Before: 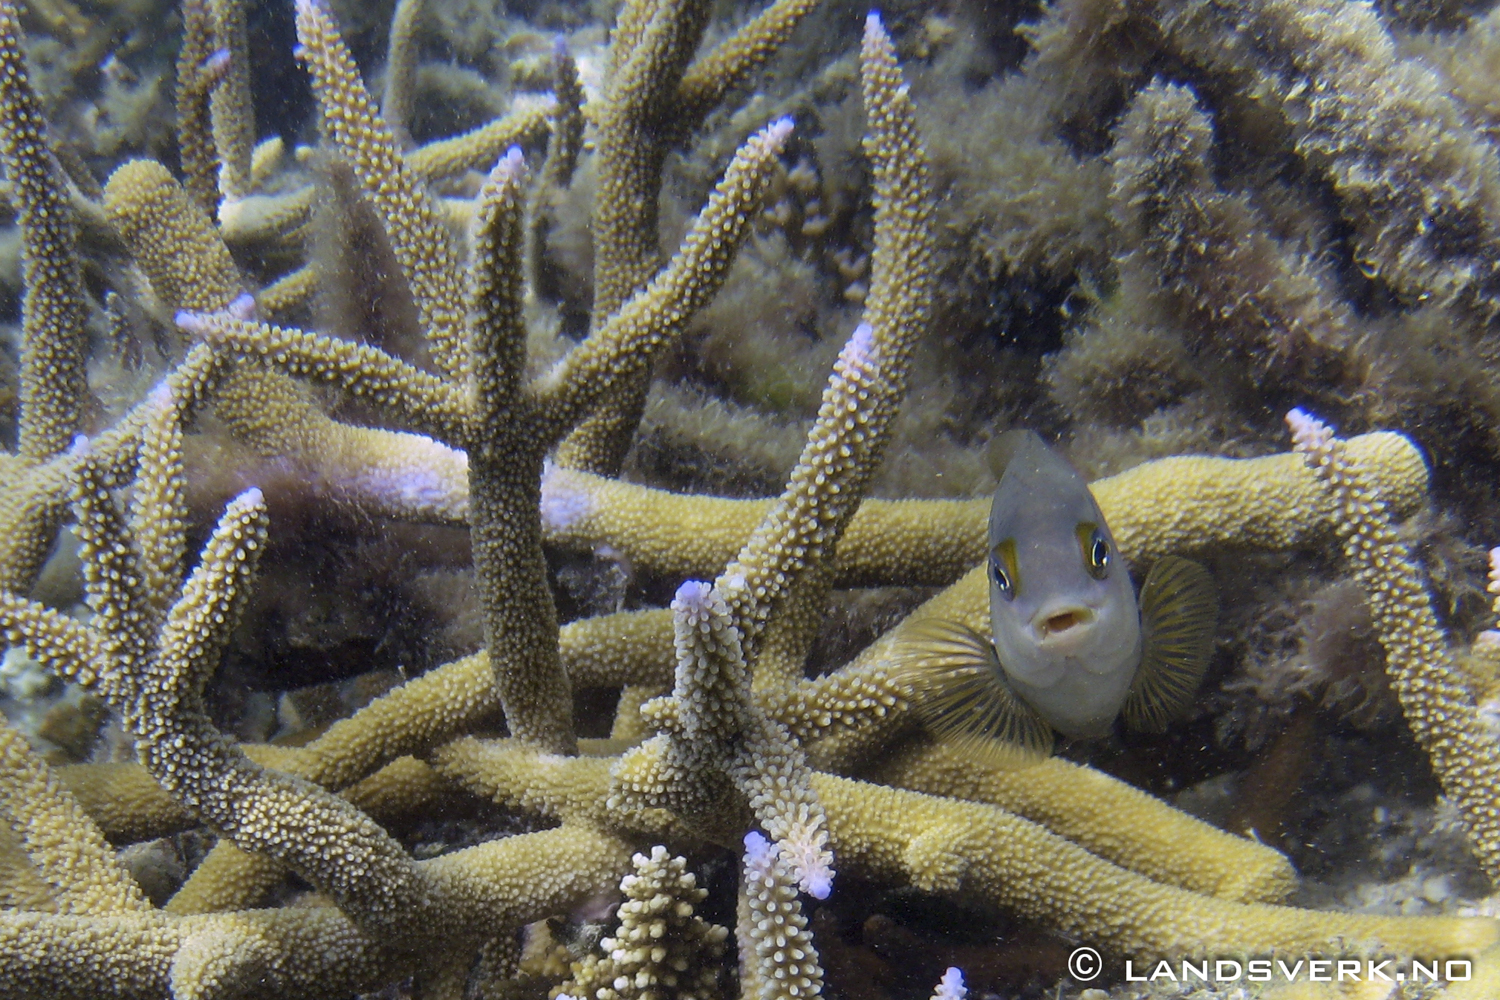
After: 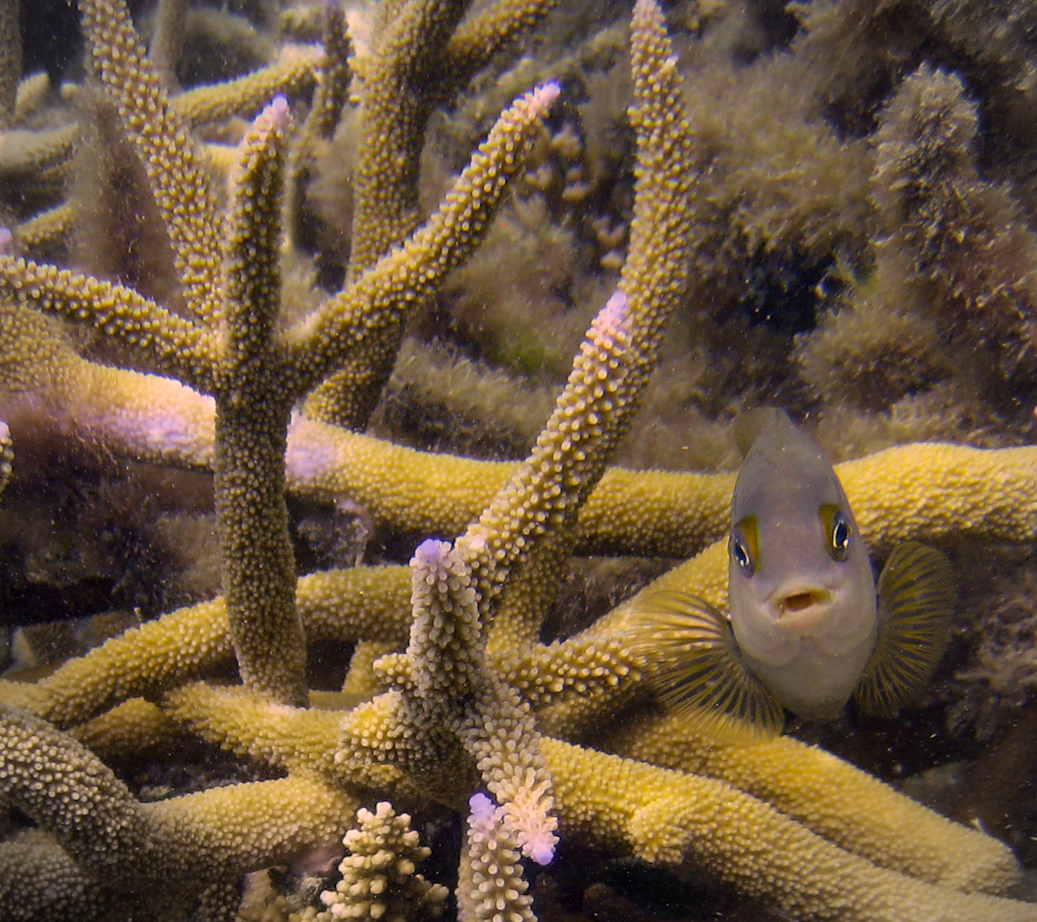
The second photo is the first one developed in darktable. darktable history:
white balance: red 1.004, blue 1.024
crop and rotate: angle -3.27°, left 14.277%, top 0.028%, right 10.766%, bottom 0.028%
vignetting: fall-off start 87%, automatic ratio true
color correction: highlights a* 15, highlights b* 31.55
